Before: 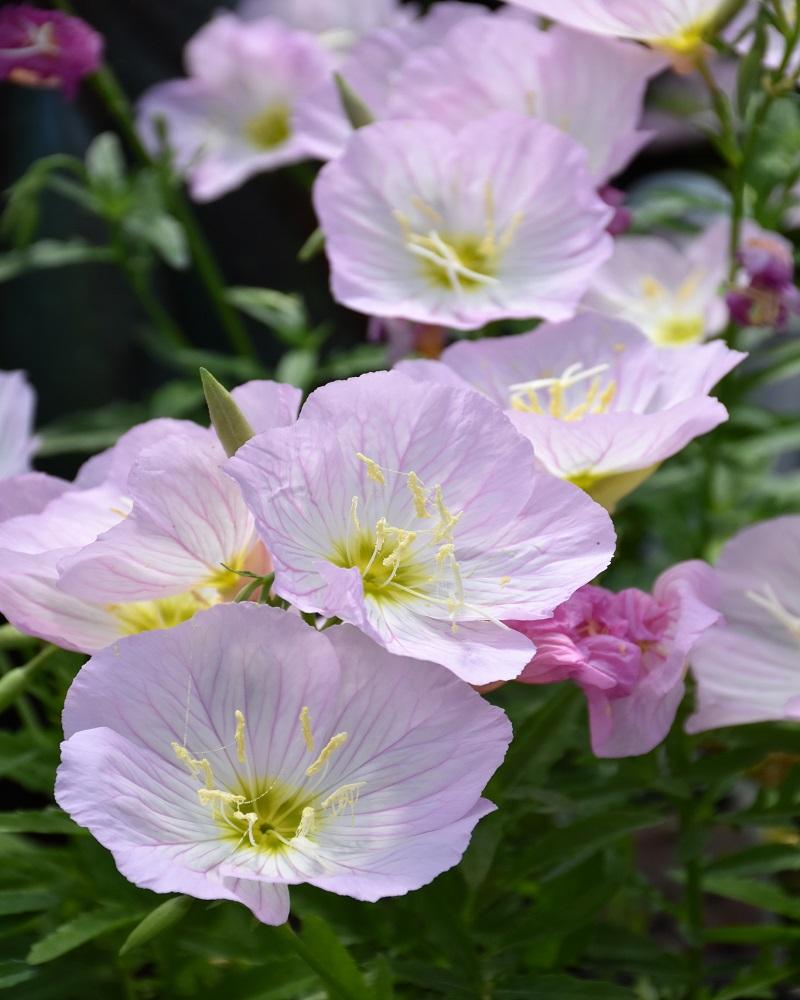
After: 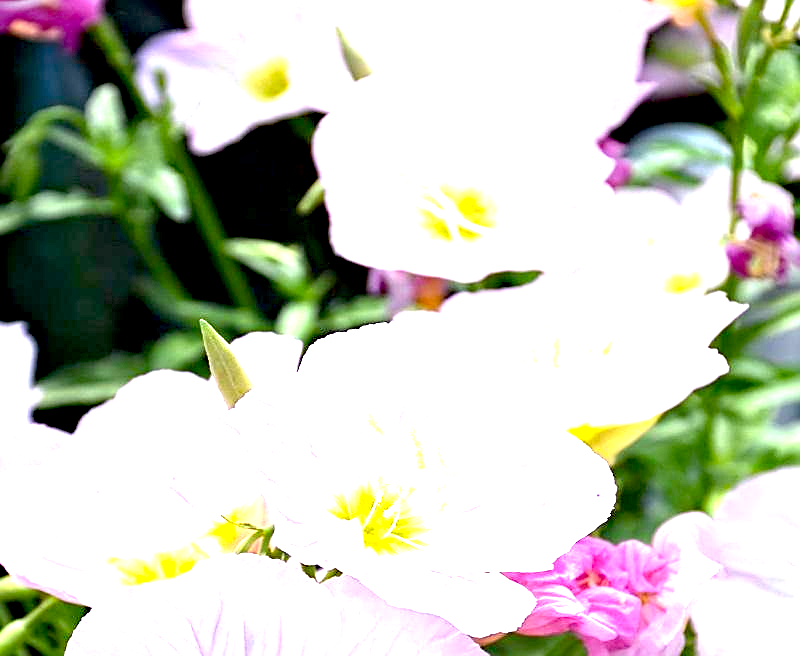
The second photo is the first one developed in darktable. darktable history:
exposure: black level correction 0.005, exposure 2.084 EV, compensate highlight preservation false
crop and rotate: top 4.848%, bottom 29.503%
haze removal: compatibility mode true, adaptive false
sharpen: on, module defaults
